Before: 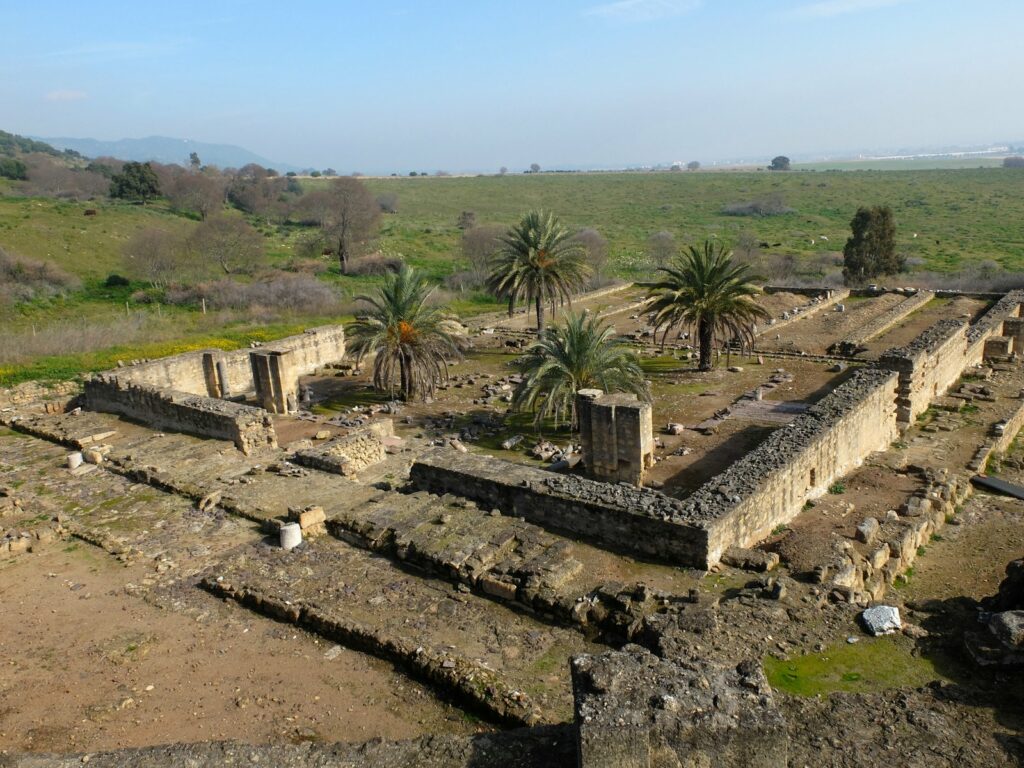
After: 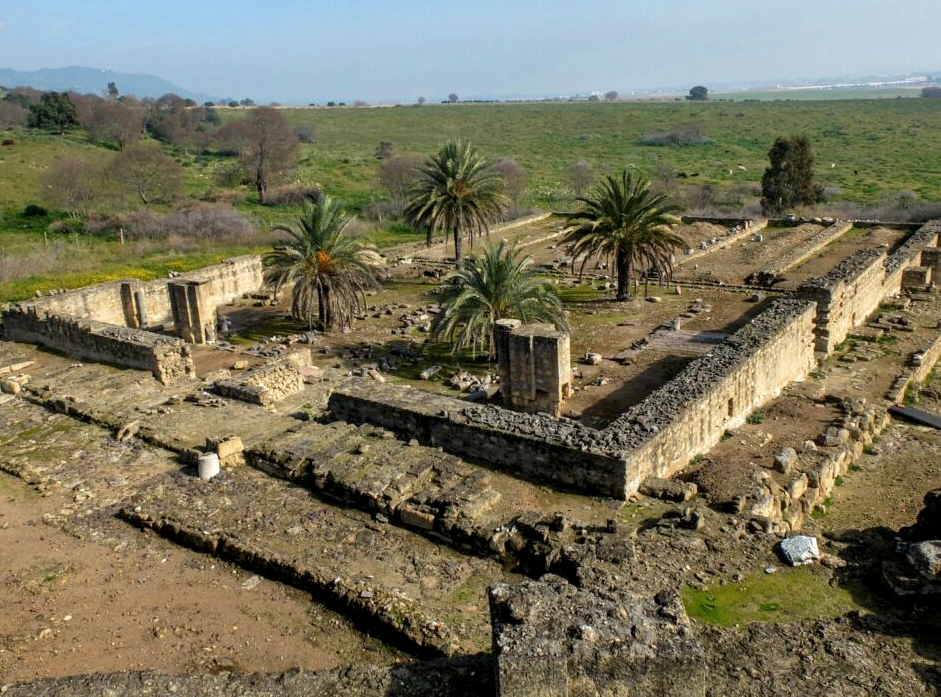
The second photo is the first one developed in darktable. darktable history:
local contrast: detail 130%
velvia: strength 14.77%
shadows and highlights: highlights color adjustment 0.621%, low approximation 0.01, soften with gaussian
crop and rotate: left 8.076%, top 9.13%
